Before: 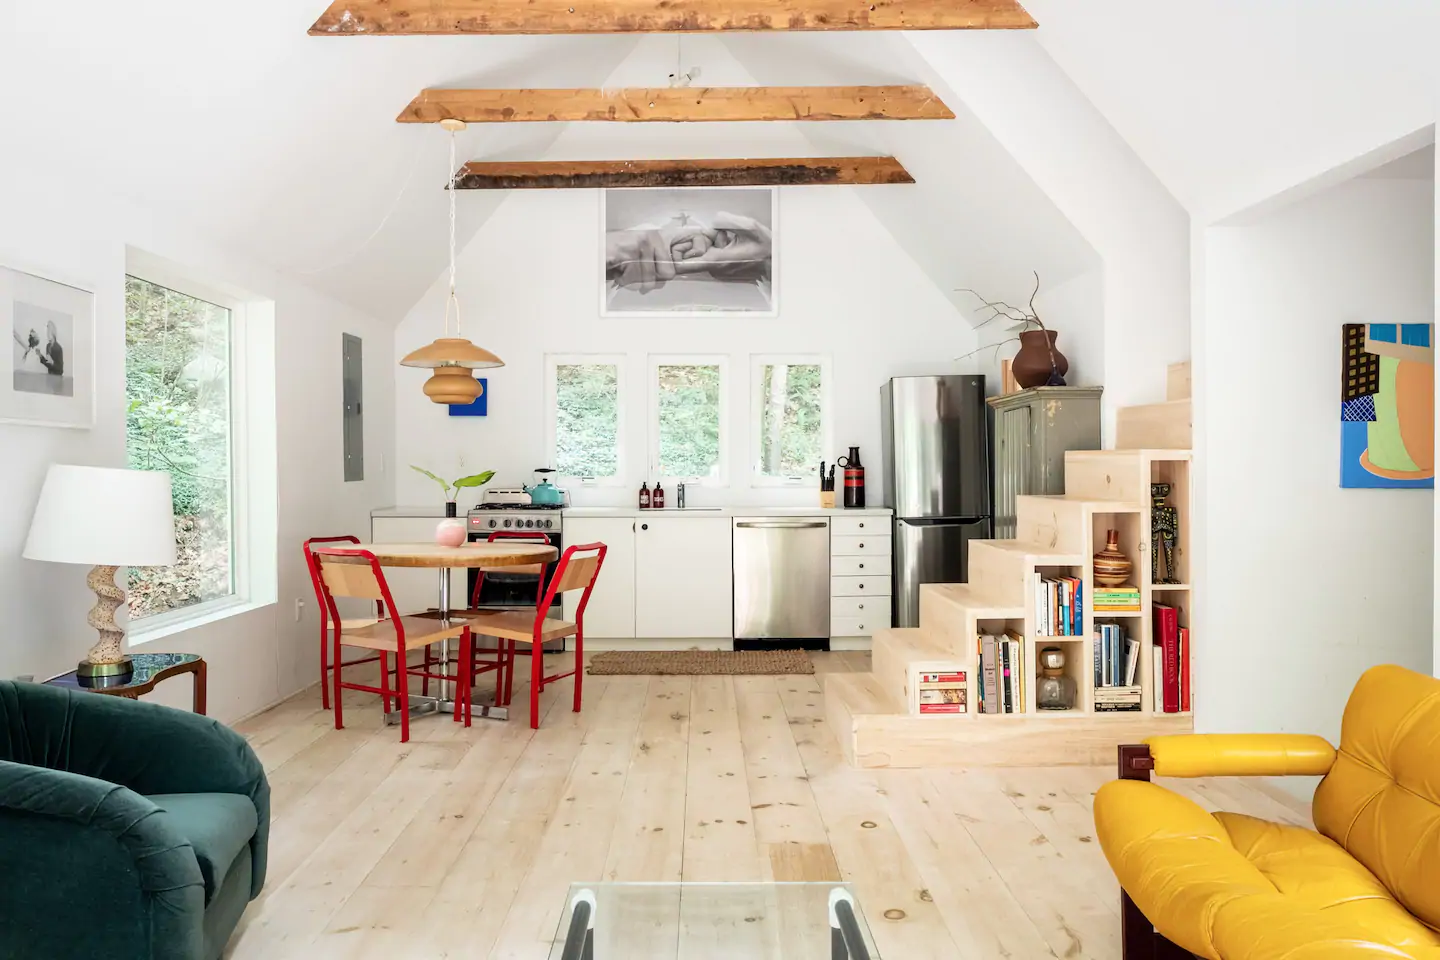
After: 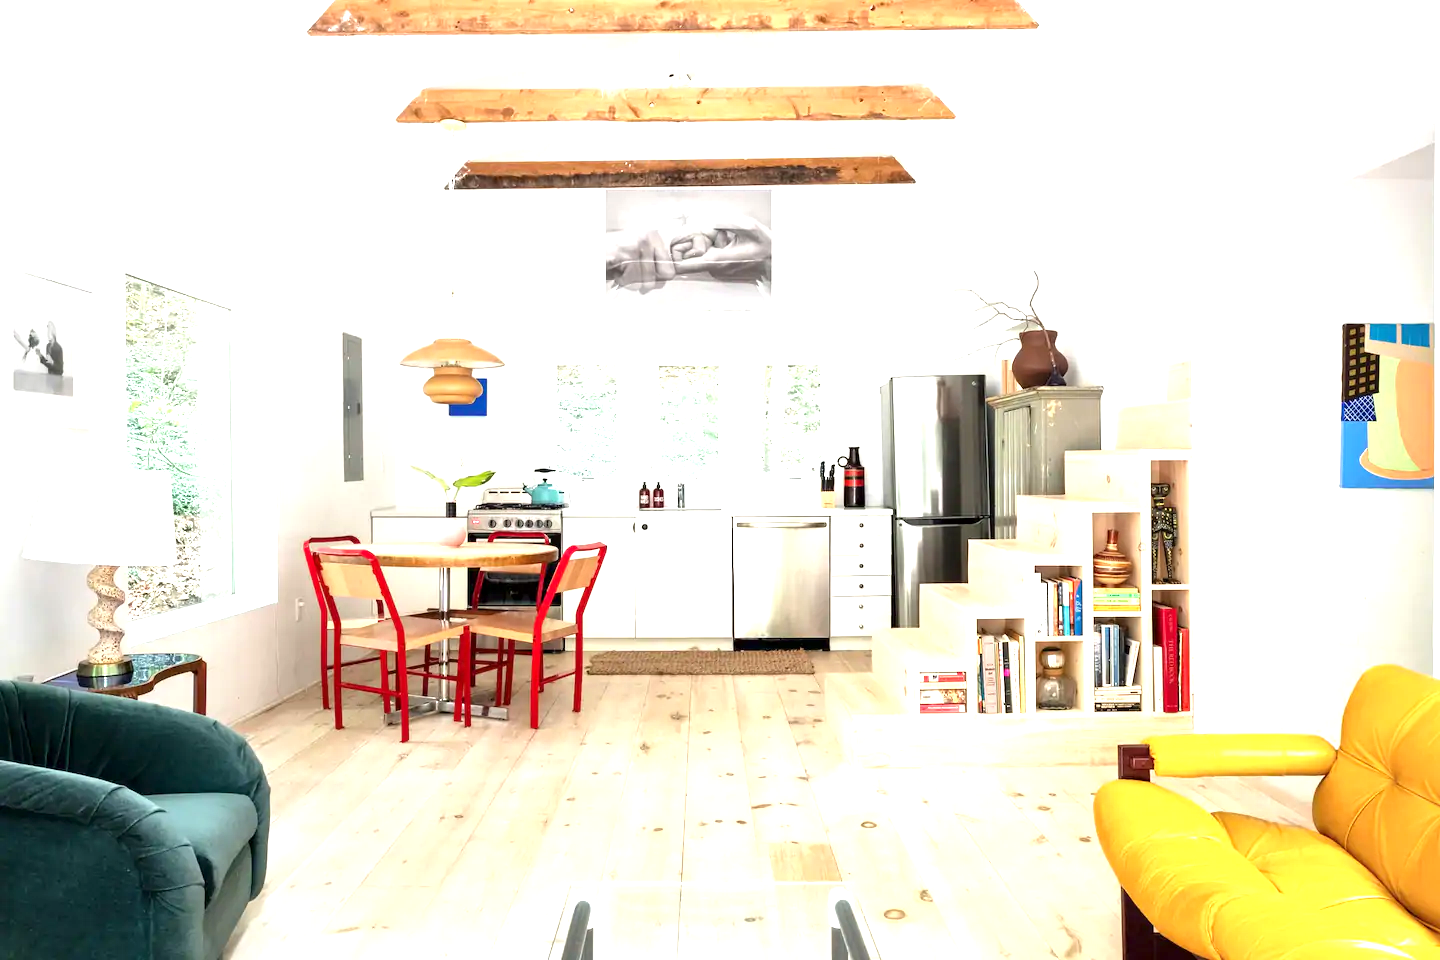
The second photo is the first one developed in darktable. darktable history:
exposure: exposure 1 EV, compensate highlight preservation false
local contrast: mode bilateral grid, contrast 20, coarseness 50, detail 120%, midtone range 0.2
